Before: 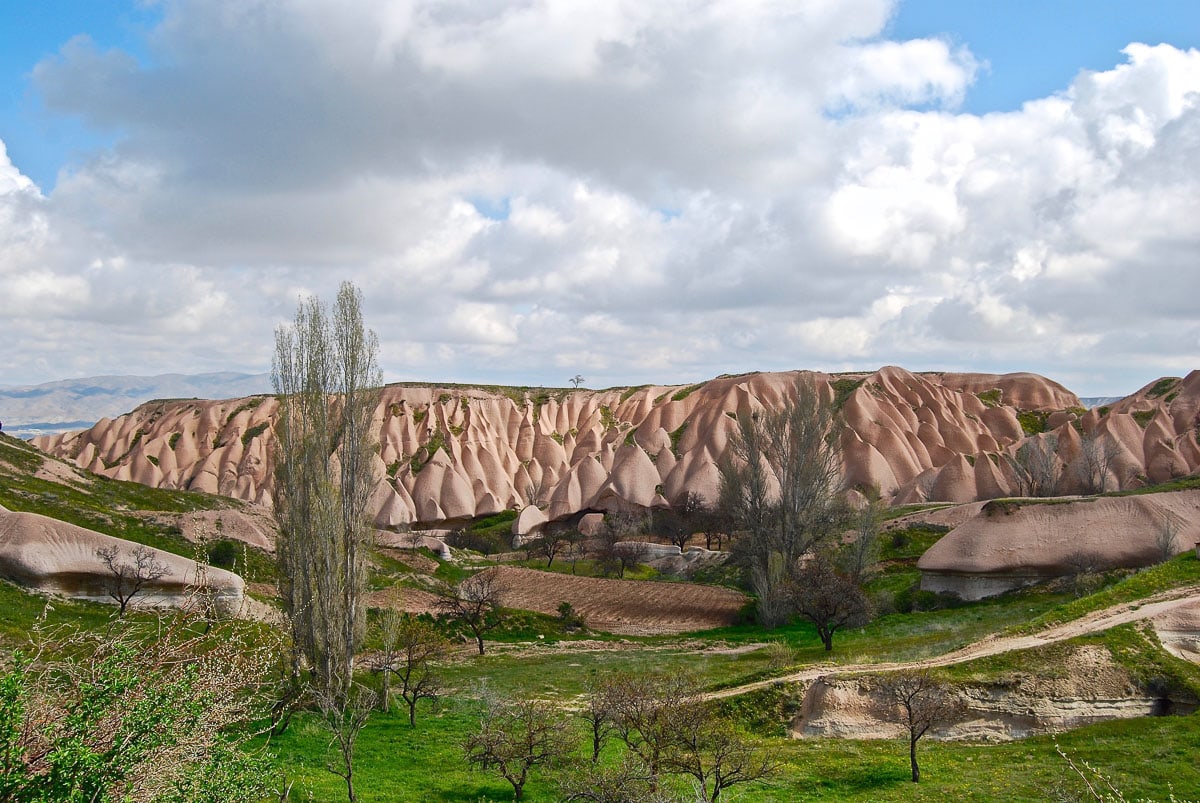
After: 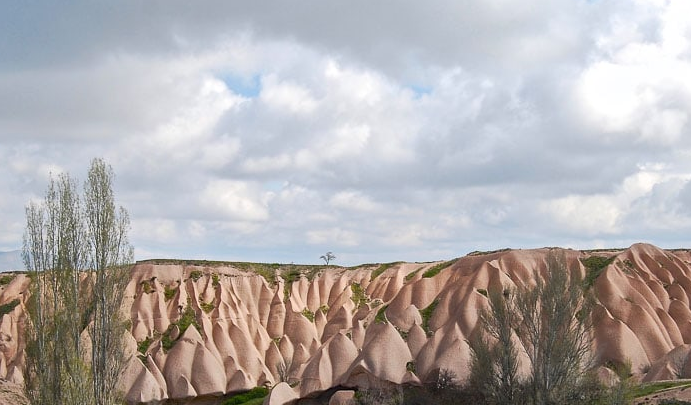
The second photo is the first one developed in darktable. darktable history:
crop: left 20.786%, top 15.369%, right 21.628%, bottom 33.74%
